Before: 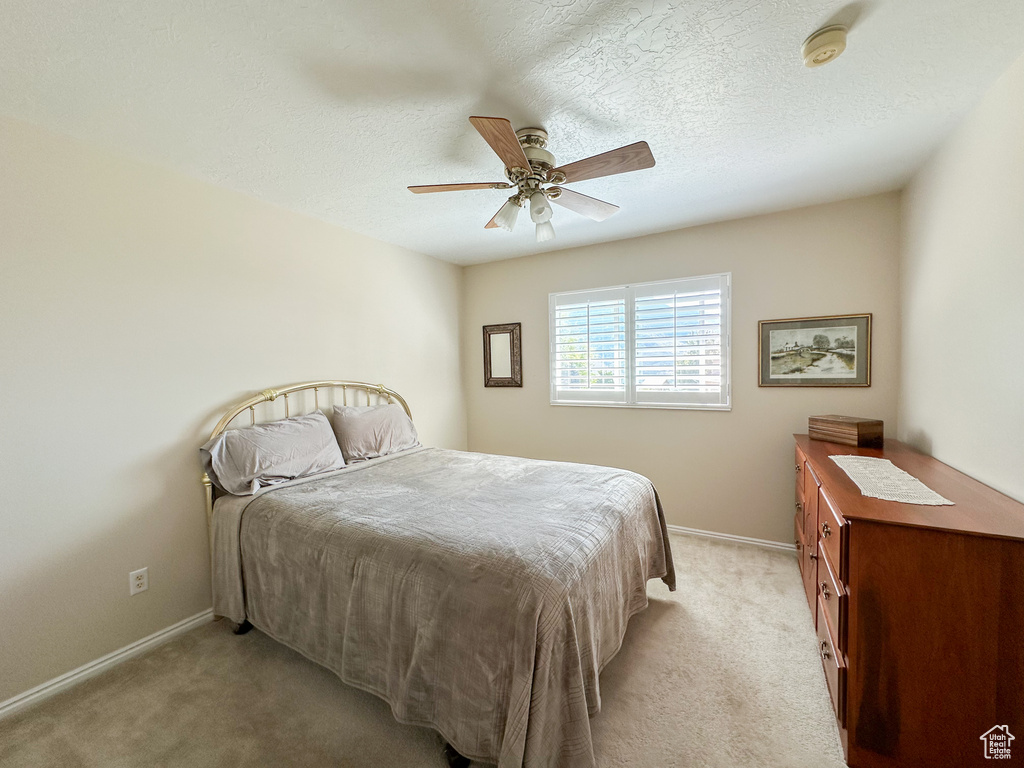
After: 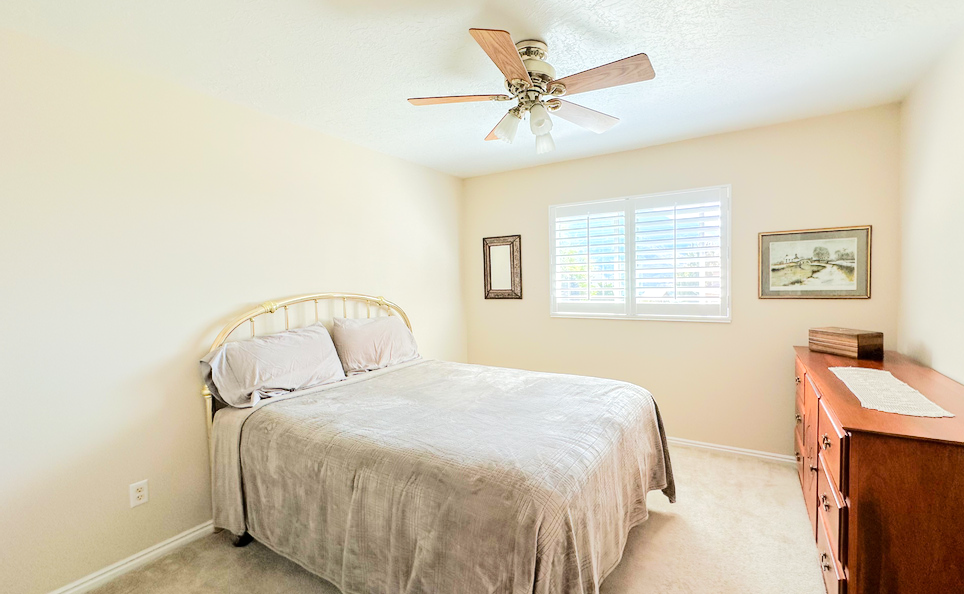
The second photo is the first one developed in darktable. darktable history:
crop and rotate: angle 0.033°, top 11.54%, right 5.765%, bottom 11.034%
tone equalizer: -7 EV 0.152 EV, -6 EV 0.583 EV, -5 EV 1.17 EV, -4 EV 1.35 EV, -3 EV 1.18 EV, -2 EV 0.6 EV, -1 EV 0.165 EV, edges refinement/feathering 500, mask exposure compensation -1.57 EV, preserve details no
